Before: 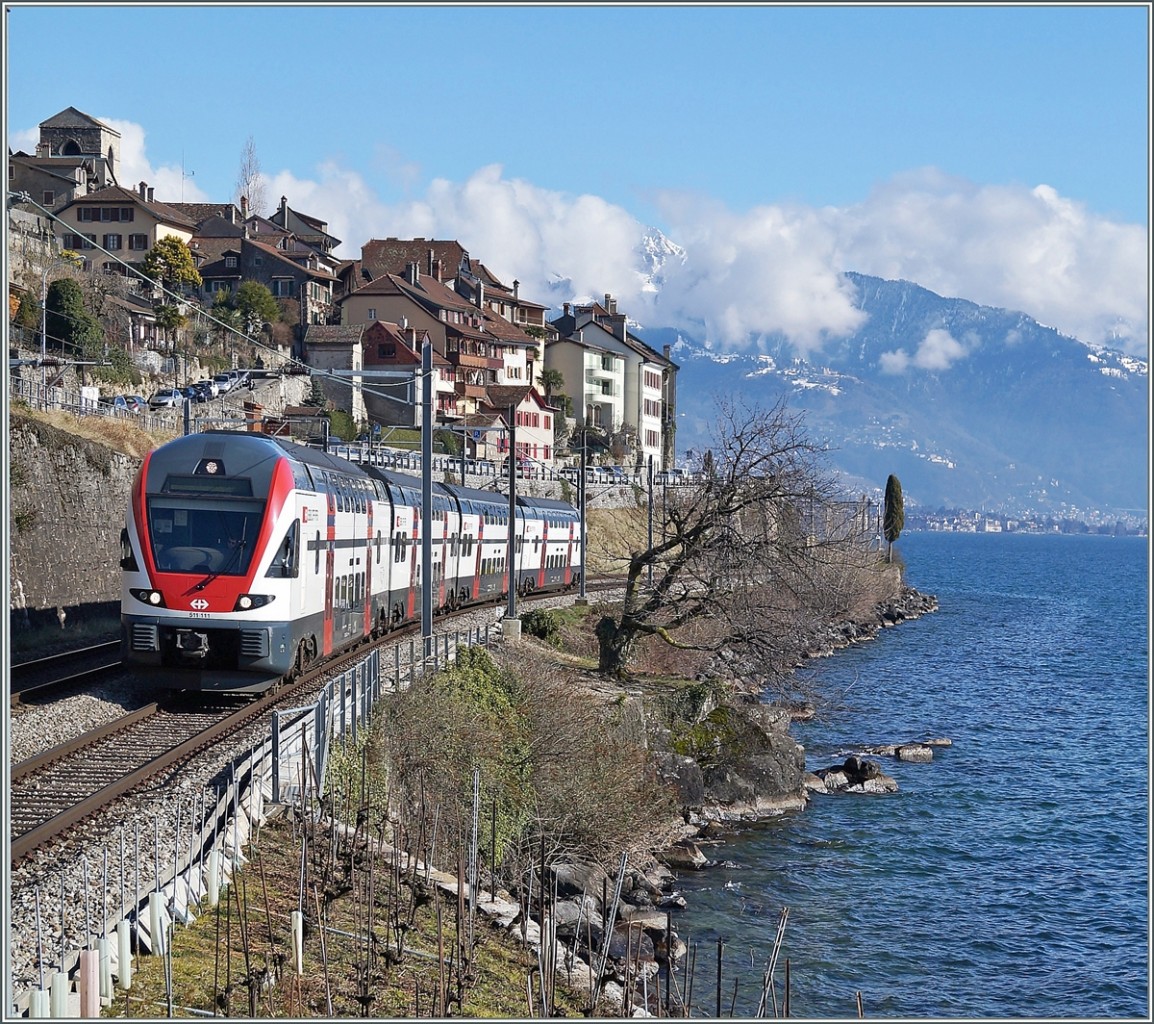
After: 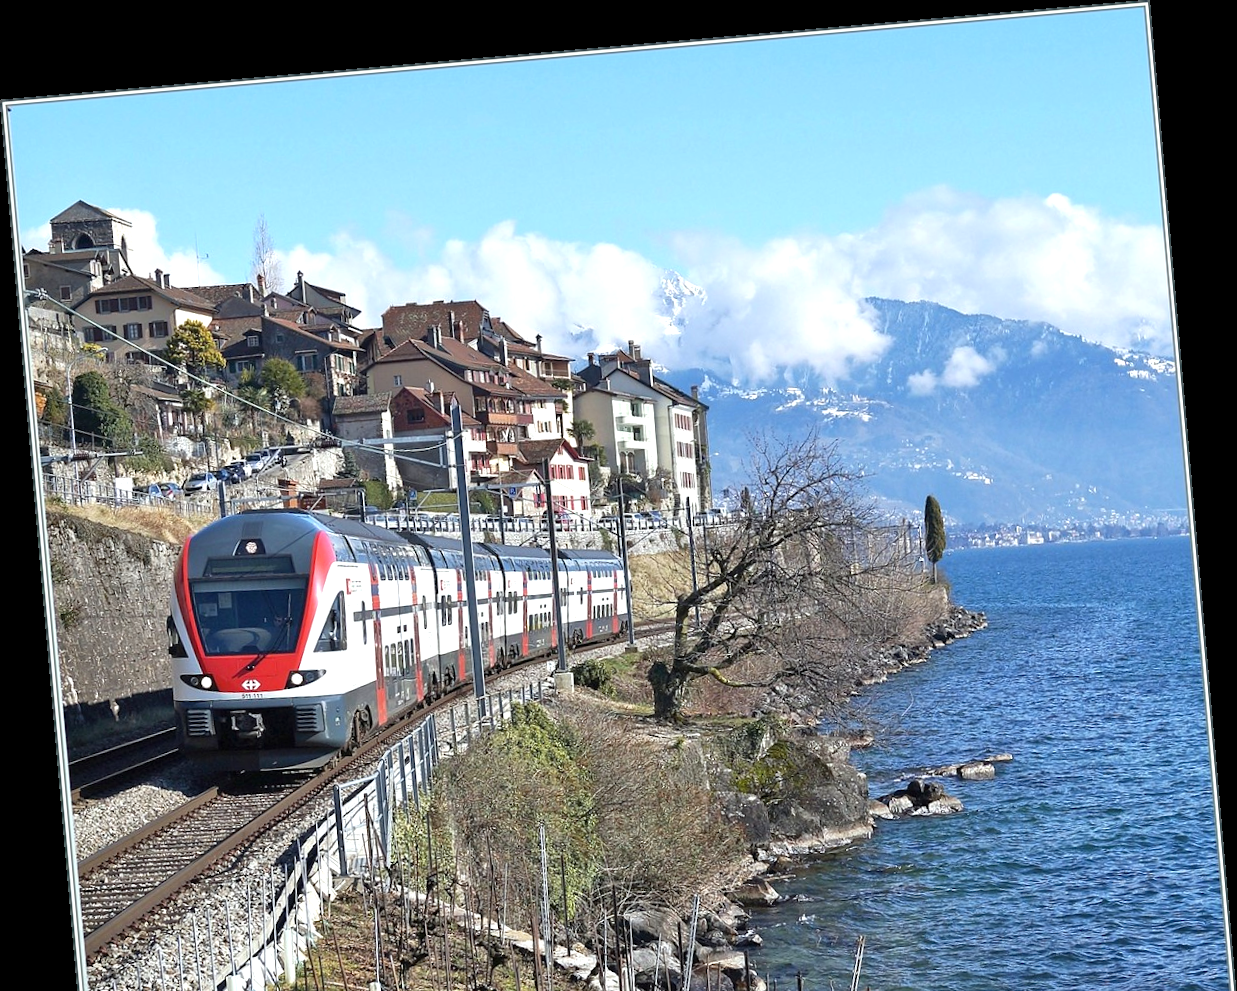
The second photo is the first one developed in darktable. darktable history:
exposure: exposure 0.6 EV, compensate highlight preservation false
crop and rotate: top 0%, bottom 11.49%
white balance: red 0.978, blue 0.999
rotate and perspective: rotation -4.98°, automatic cropping off
